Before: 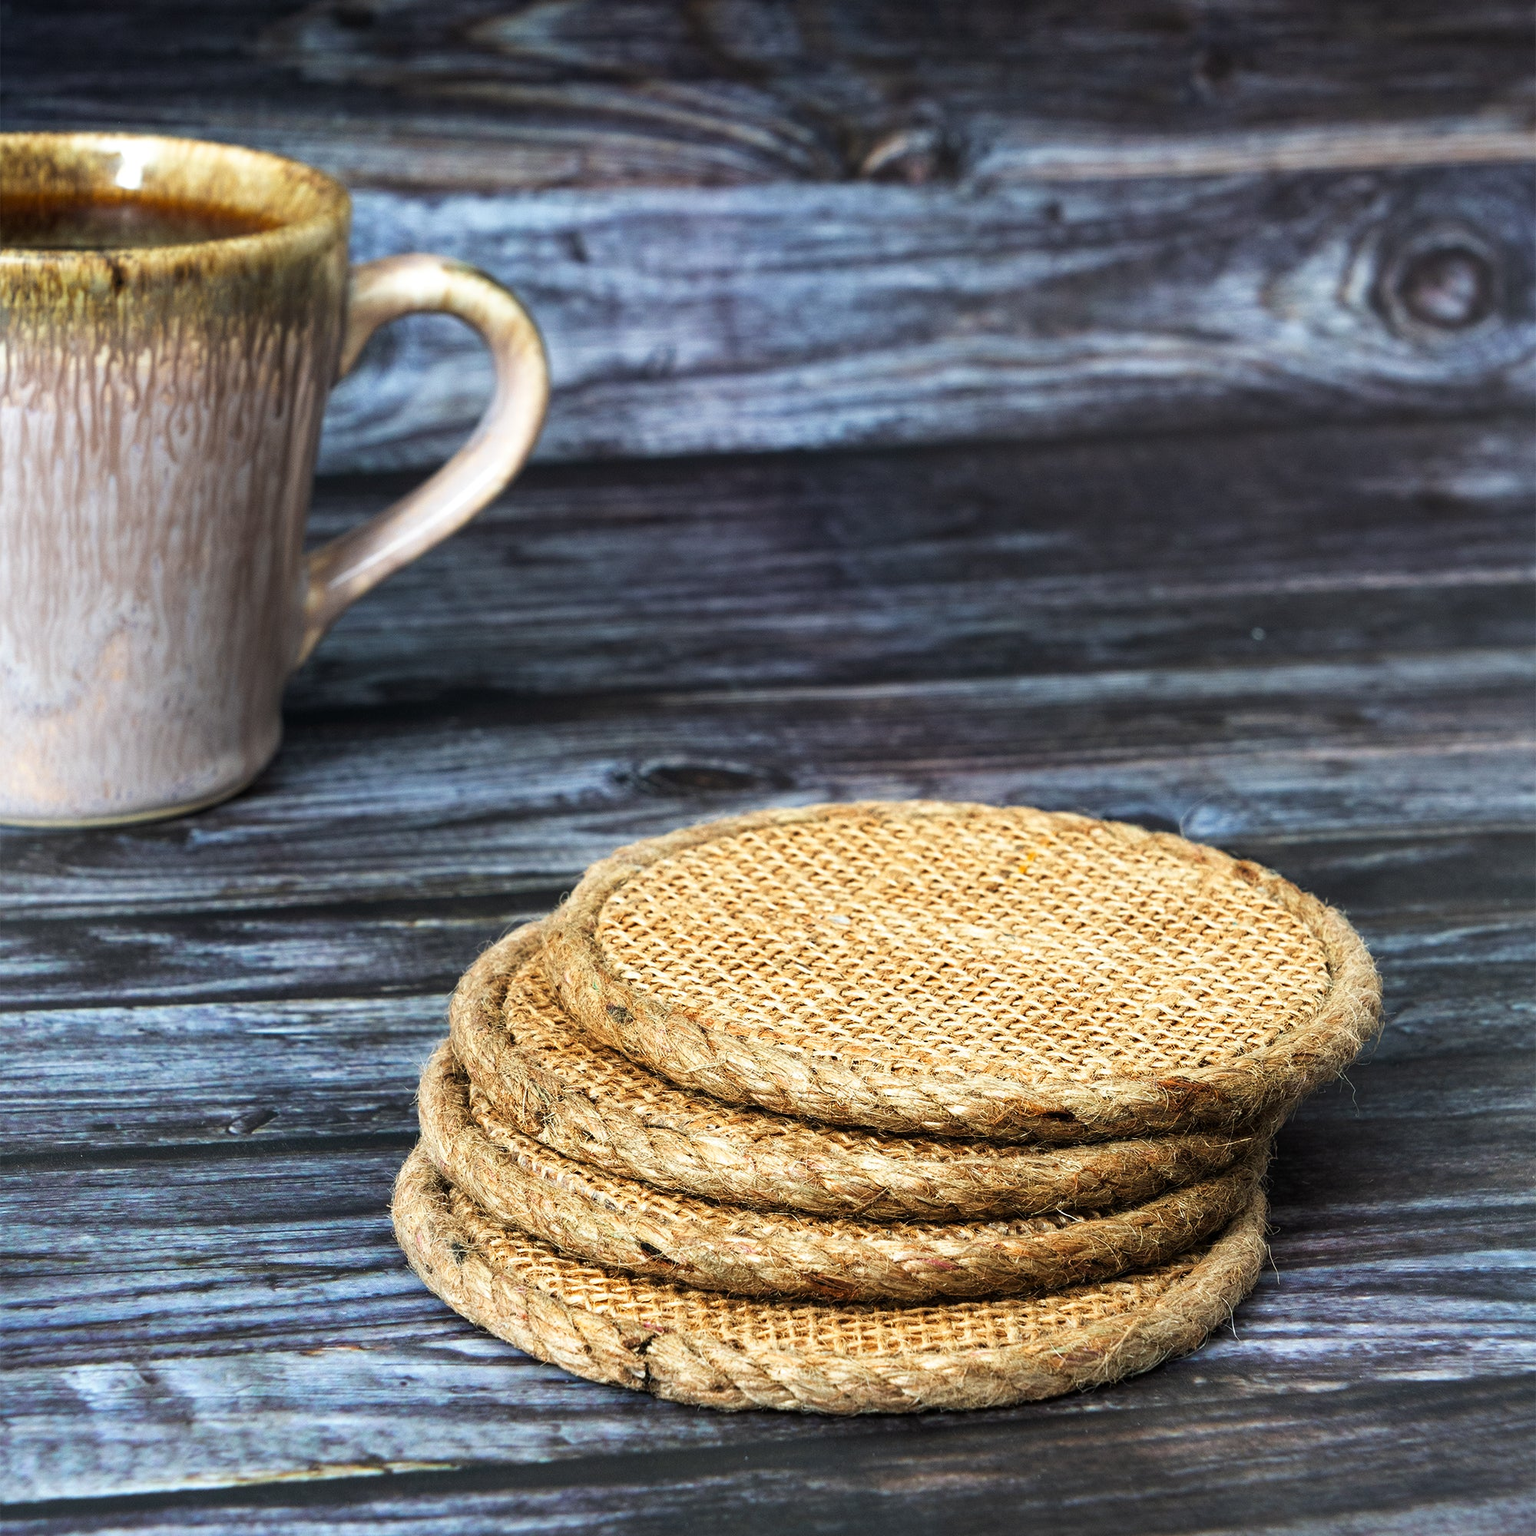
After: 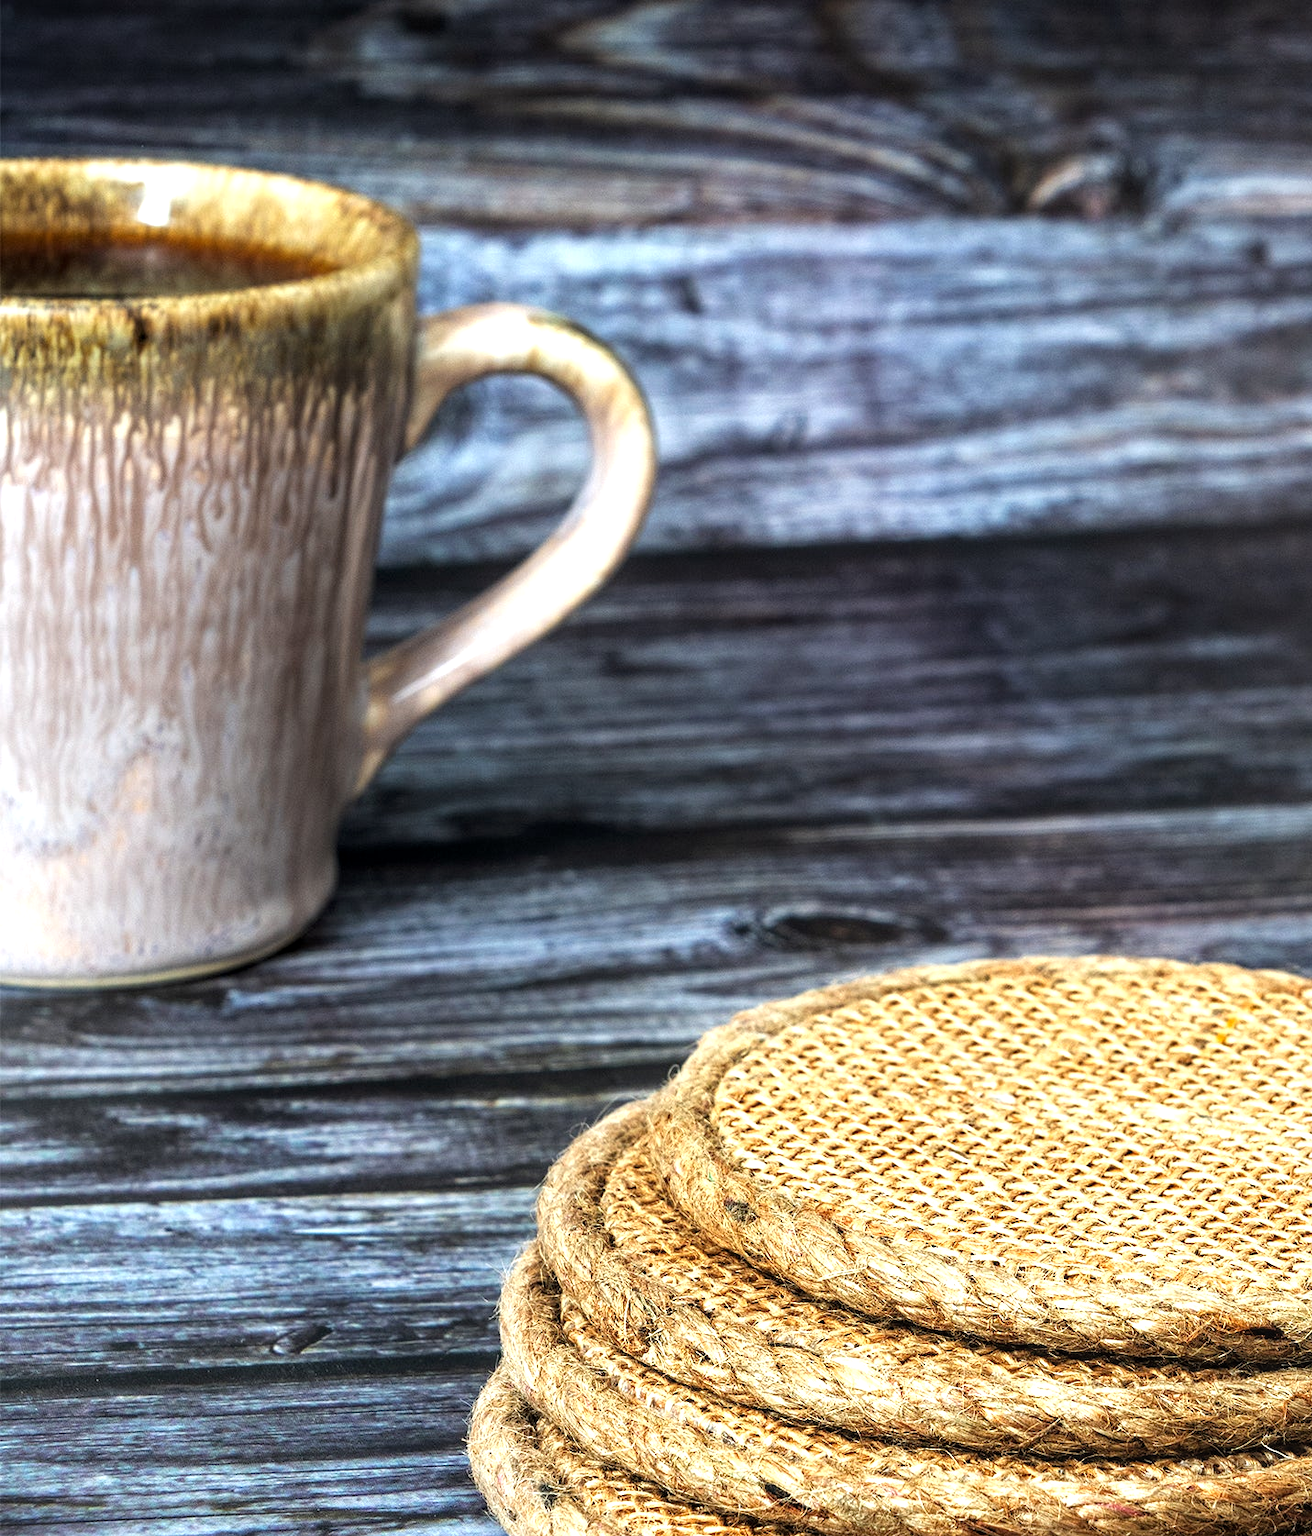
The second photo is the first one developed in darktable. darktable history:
local contrast: on, module defaults
crop: right 28.446%, bottom 16.229%
tone equalizer: -8 EV -0.414 EV, -7 EV -0.387 EV, -6 EV -0.347 EV, -5 EV -0.206 EV, -3 EV 0.251 EV, -2 EV 0.325 EV, -1 EV 0.387 EV, +0 EV 0.446 EV
